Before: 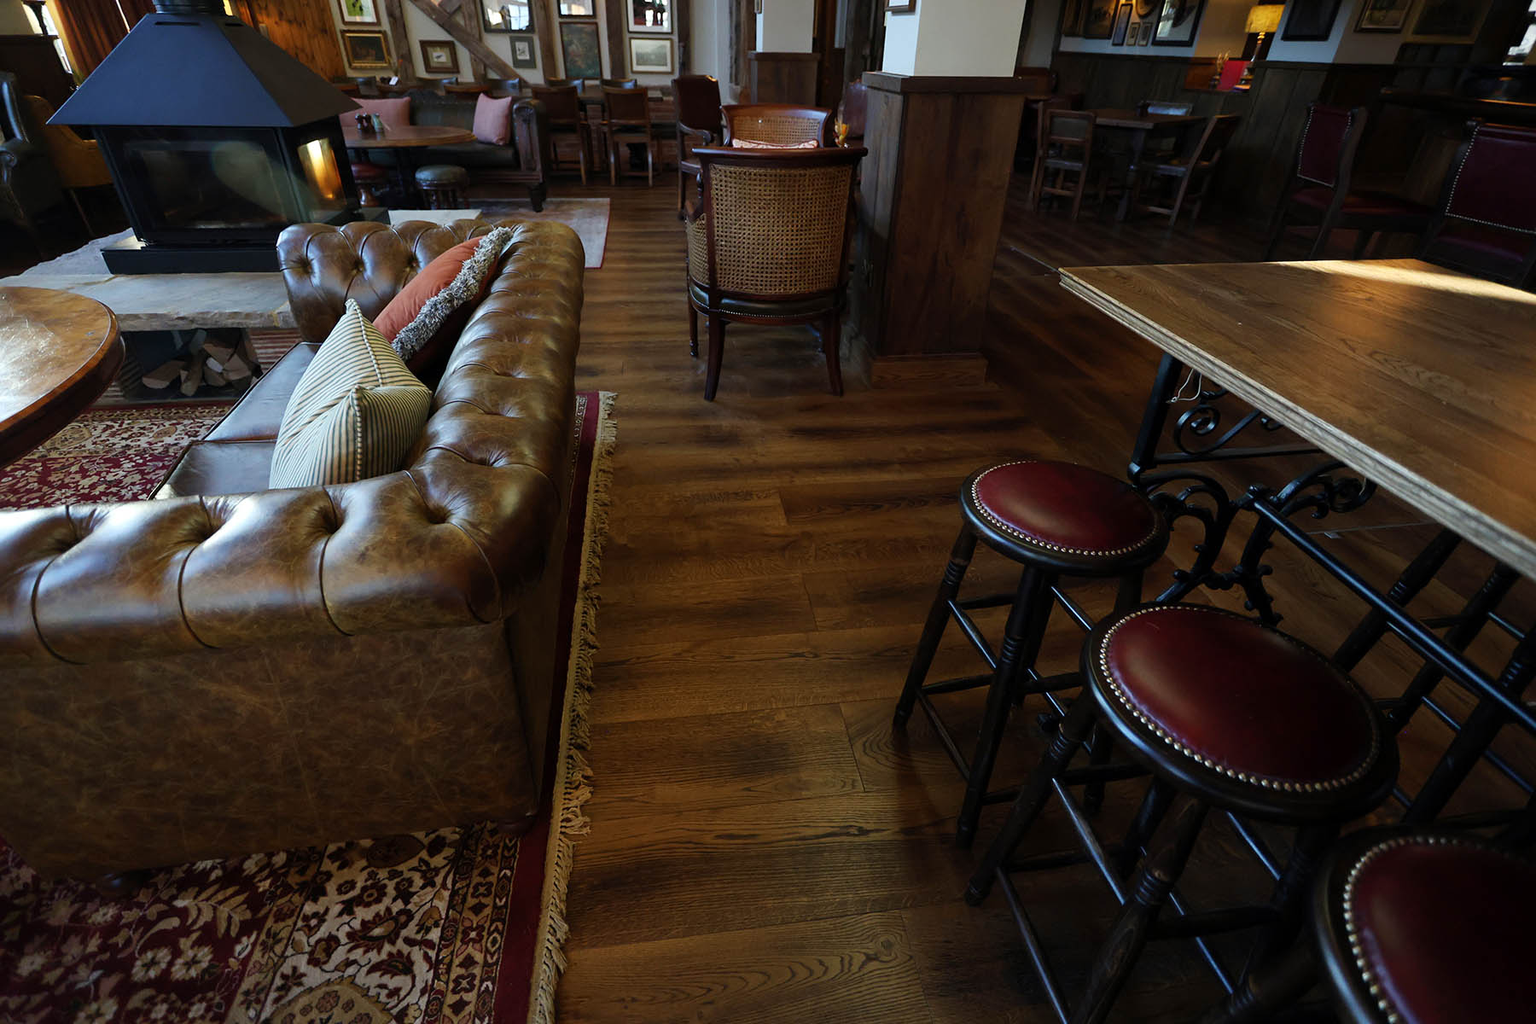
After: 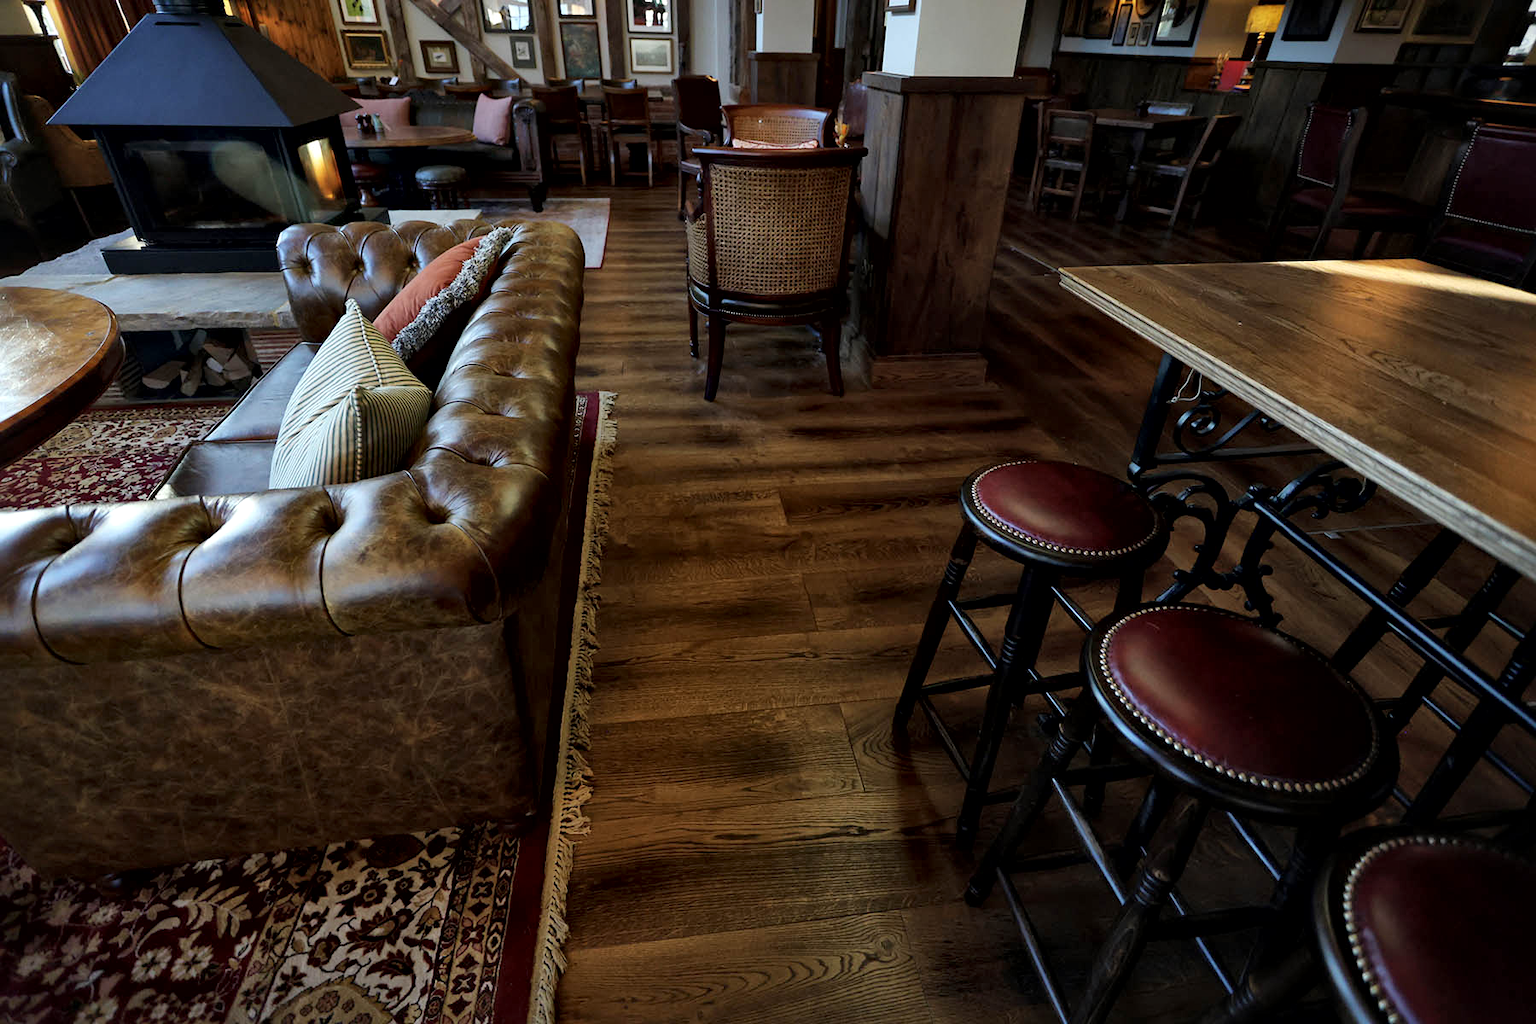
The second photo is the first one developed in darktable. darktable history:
local contrast: mode bilateral grid, contrast 19, coarseness 50, detail 173%, midtone range 0.2
